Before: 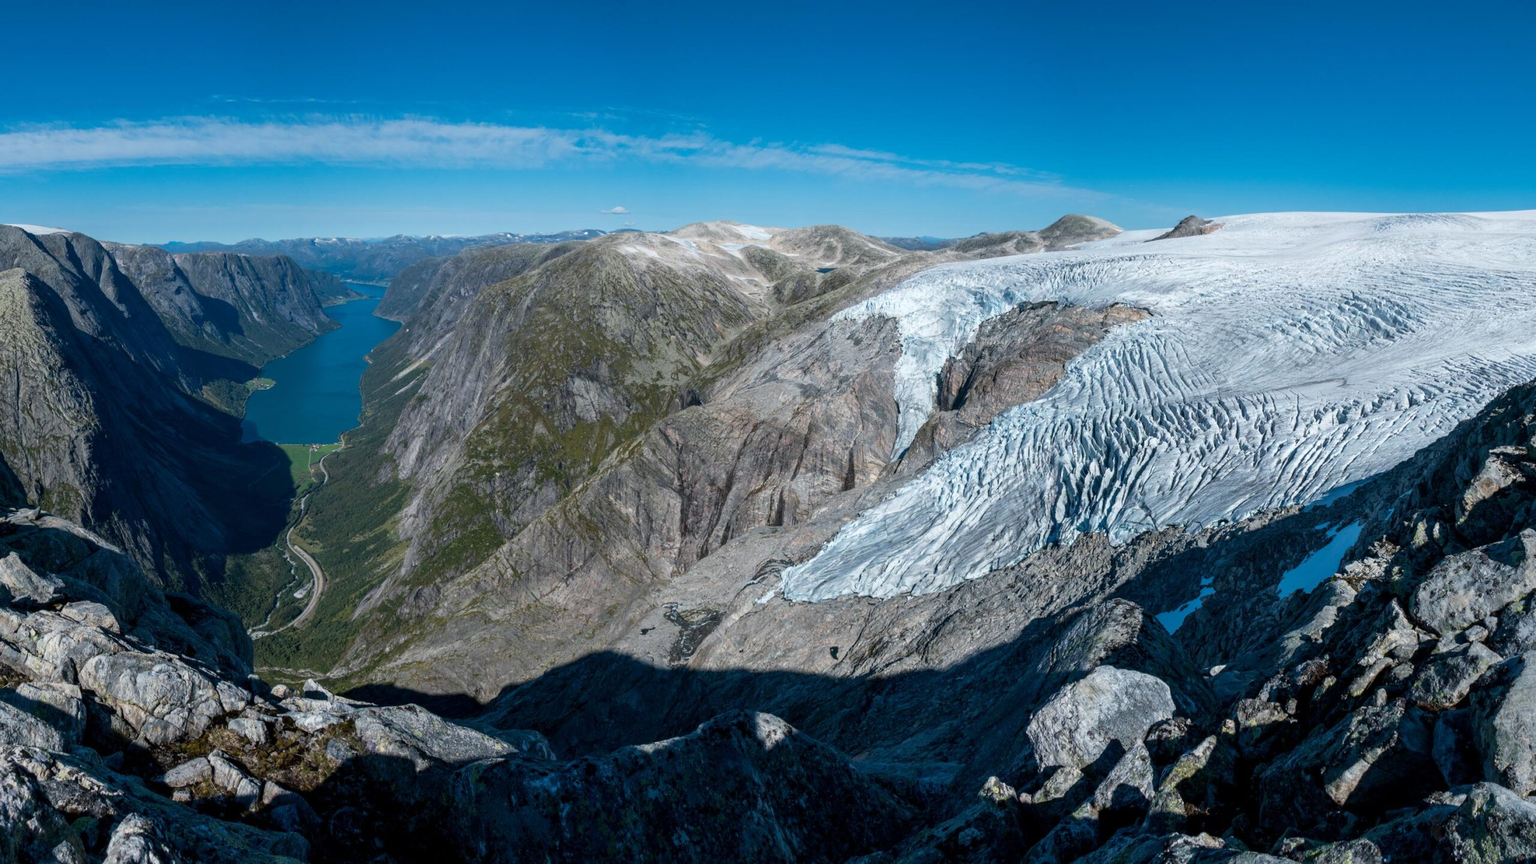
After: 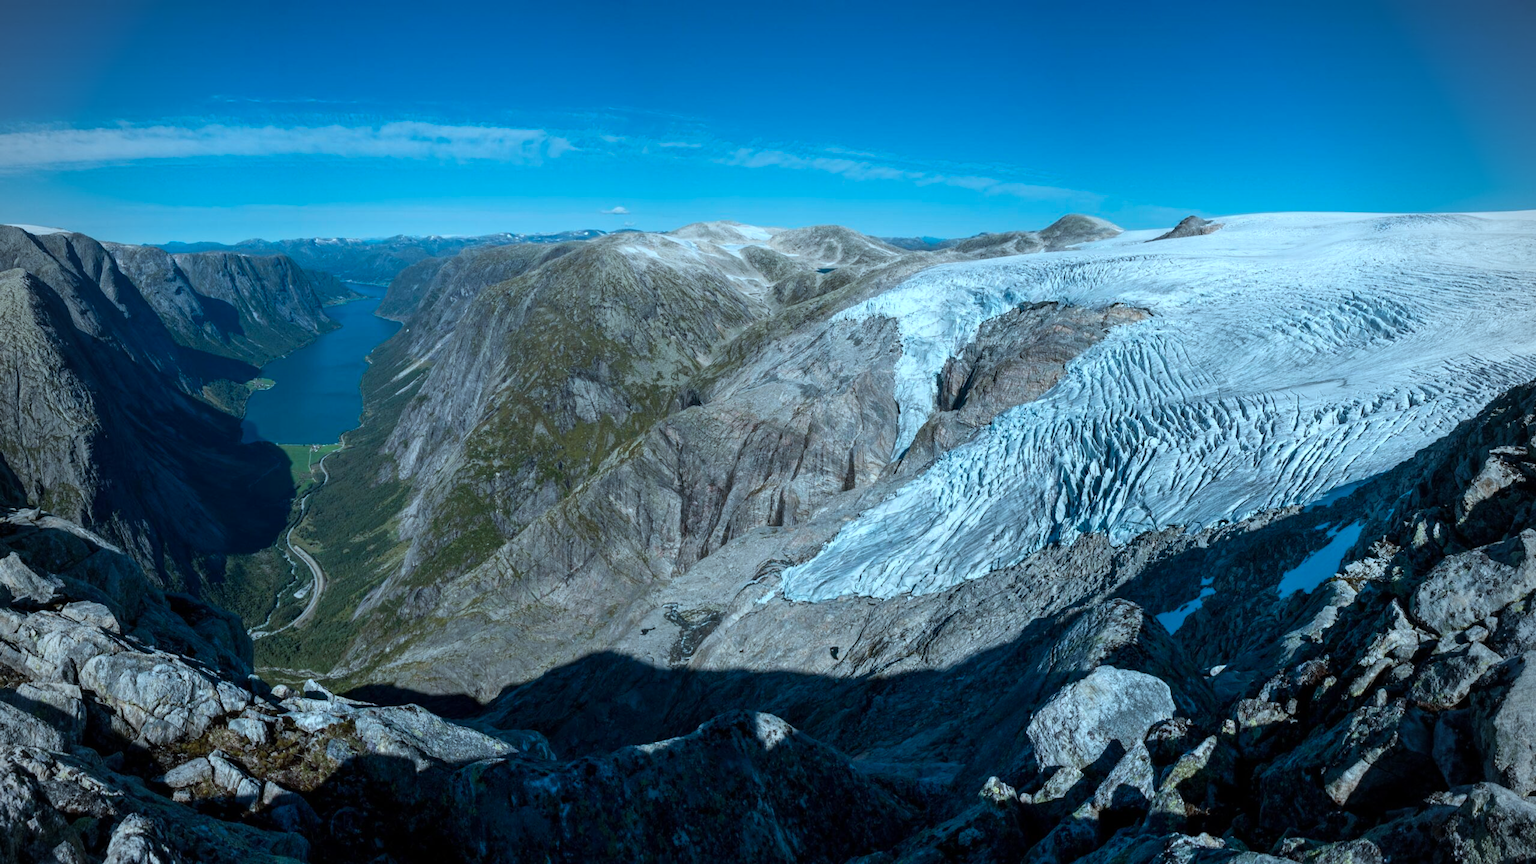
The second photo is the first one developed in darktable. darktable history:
vignetting: on, module defaults
color correction: highlights a* -11.71, highlights b* -15.58
